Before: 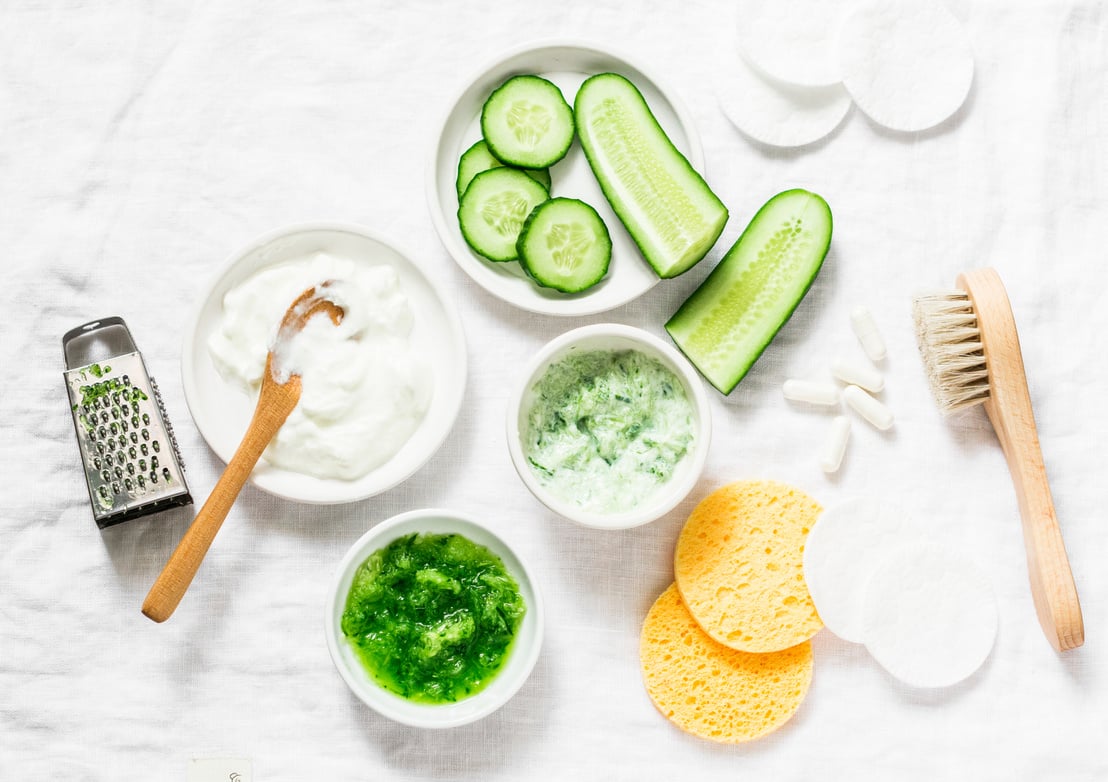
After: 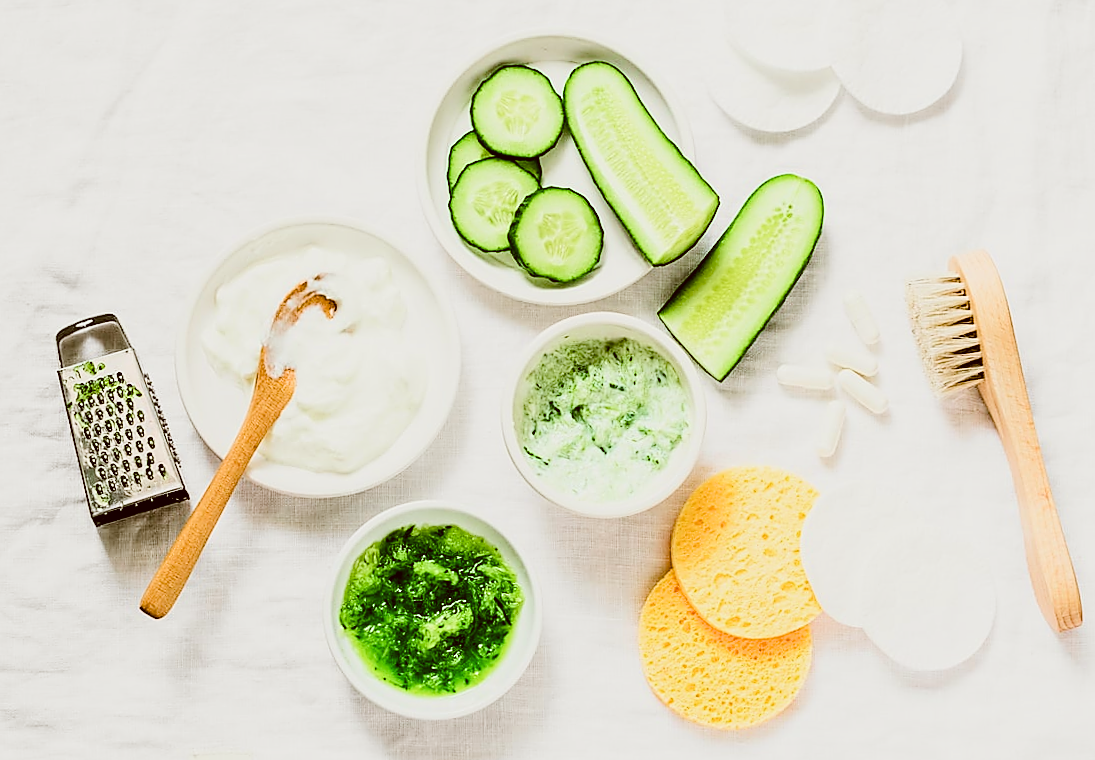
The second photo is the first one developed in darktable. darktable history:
color balance rgb: linear chroma grading › shadows 32%, linear chroma grading › global chroma -2%, linear chroma grading › mid-tones 4%, perceptual saturation grading › global saturation -2%, perceptual saturation grading › highlights -8%, perceptual saturation grading › mid-tones 8%, perceptual saturation grading › shadows 4%, perceptual brilliance grading › highlights 8%, perceptual brilliance grading › mid-tones 4%, perceptual brilliance grading › shadows 2%, global vibrance 16%, saturation formula JzAzBz (2021)
white balance: emerald 1
filmic rgb: black relative exposure -7.65 EV, white relative exposure 4.56 EV, hardness 3.61, color science v6 (2022)
tone equalizer: -8 EV -0.75 EV, -7 EV -0.7 EV, -6 EV -0.6 EV, -5 EV -0.4 EV, -3 EV 0.4 EV, -2 EV 0.6 EV, -1 EV 0.7 EV, +0 EV 0.75 EV, edges refinement/feathering 500, mask exposure compensation -1.57 EV, preserve details no
color correction: highlights a* -0.482, highlights b* 0.161, shadows a* 4.66, shadows b* 20.72
exposure: black level correction 0.009, exposure -0.159 EV, compensate highlight preservation false
rotate and perspective: rotation -1°, crop left 0.011, crop right 0.989, crop top 0.025, crop bottom 0.975
sharpen: radius 1.4, amount 1.25, threshold 0.7
